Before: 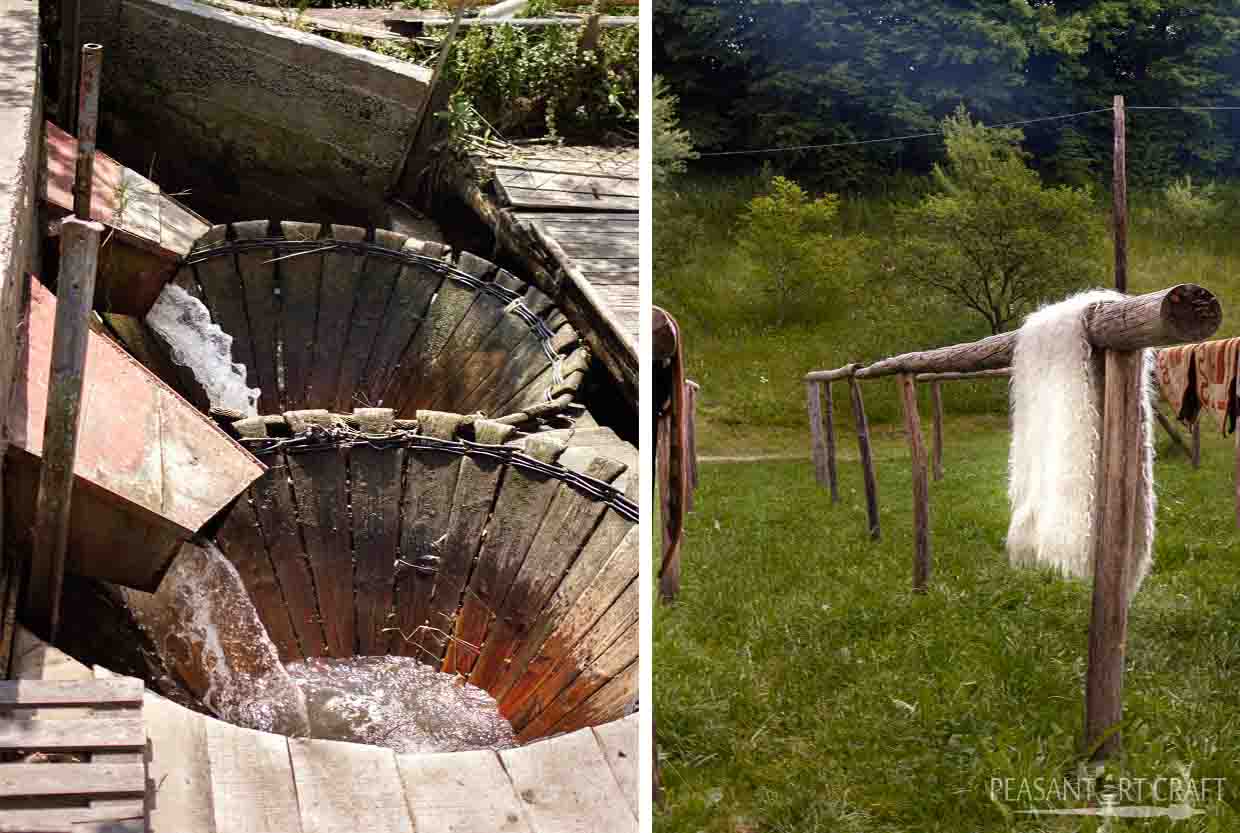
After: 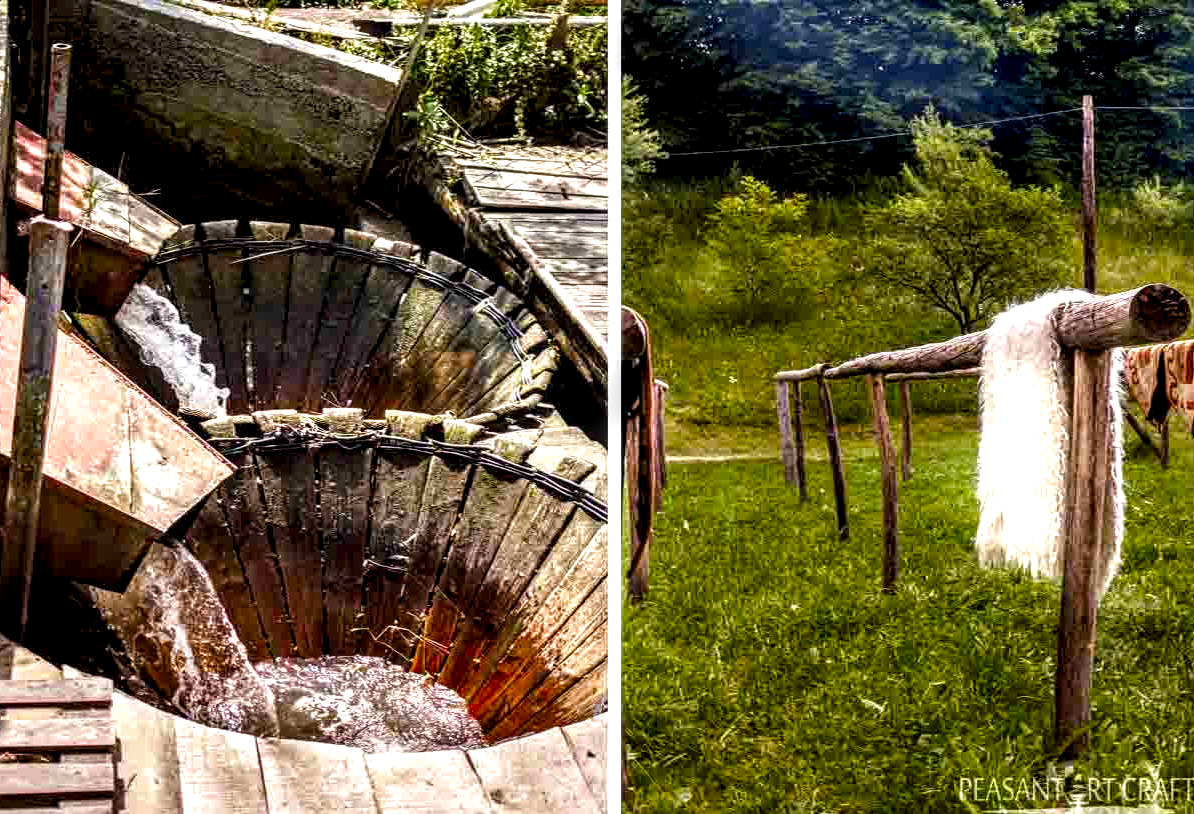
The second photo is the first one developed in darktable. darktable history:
velvia: strength 32%, mid-tones bias 0.2
crop and rotate: left 2.536%, right 1.107%, bottom 2.246%
local contrast: detail 203%
